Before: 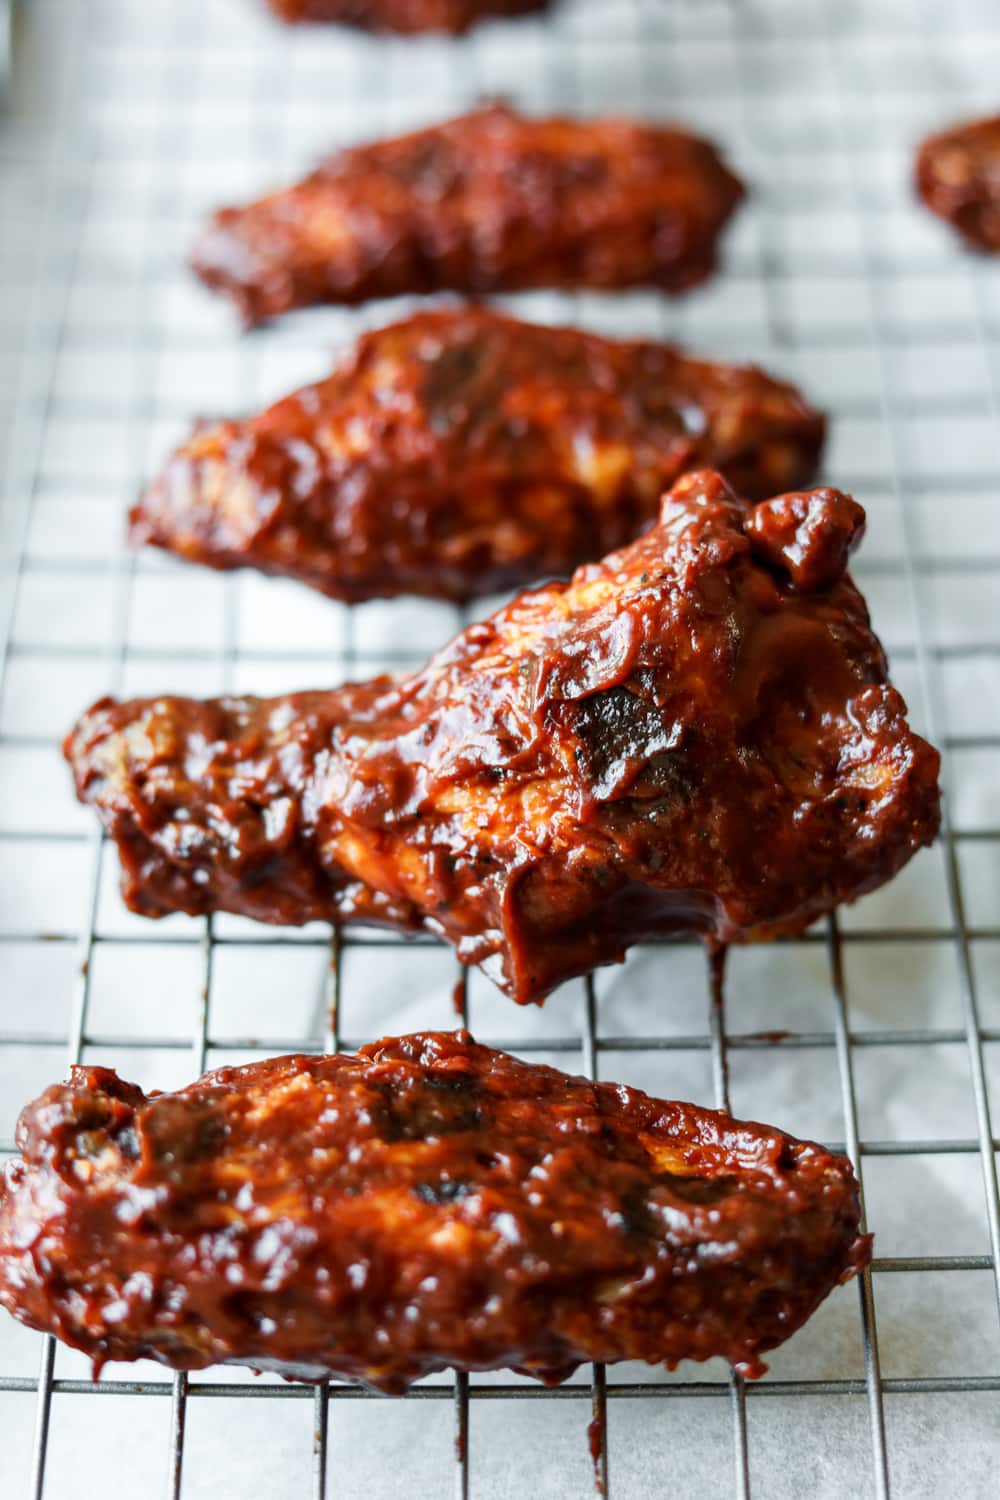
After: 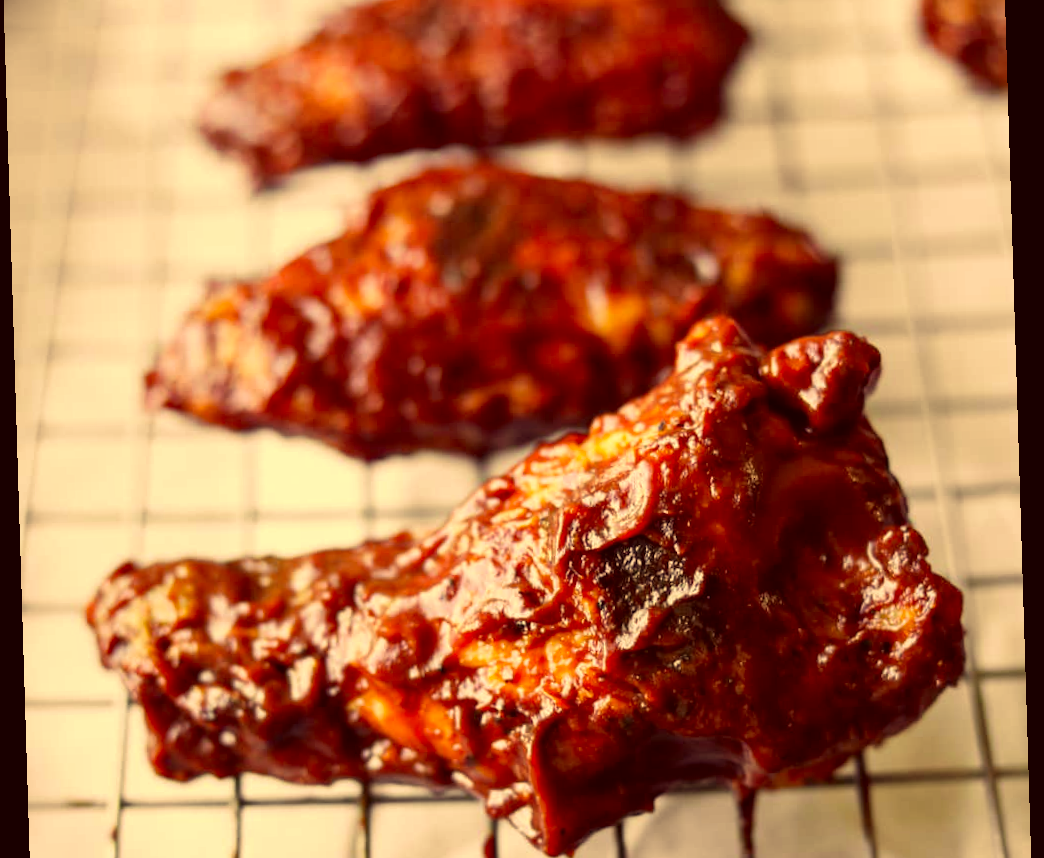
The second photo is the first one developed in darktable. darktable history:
shadows and highlights: shadows 20.91, highlights -35.45, soften with gaussian
rotate and perspective: rotation -1.75°, automatic cropping off
color correction: highlights a* 10.12, highlights b* 39.04, shadows a* 14.62, shadows b* 3.37
crop and rotate: top 10.605%, bottom 33.274%
velvia: on, module defaults
